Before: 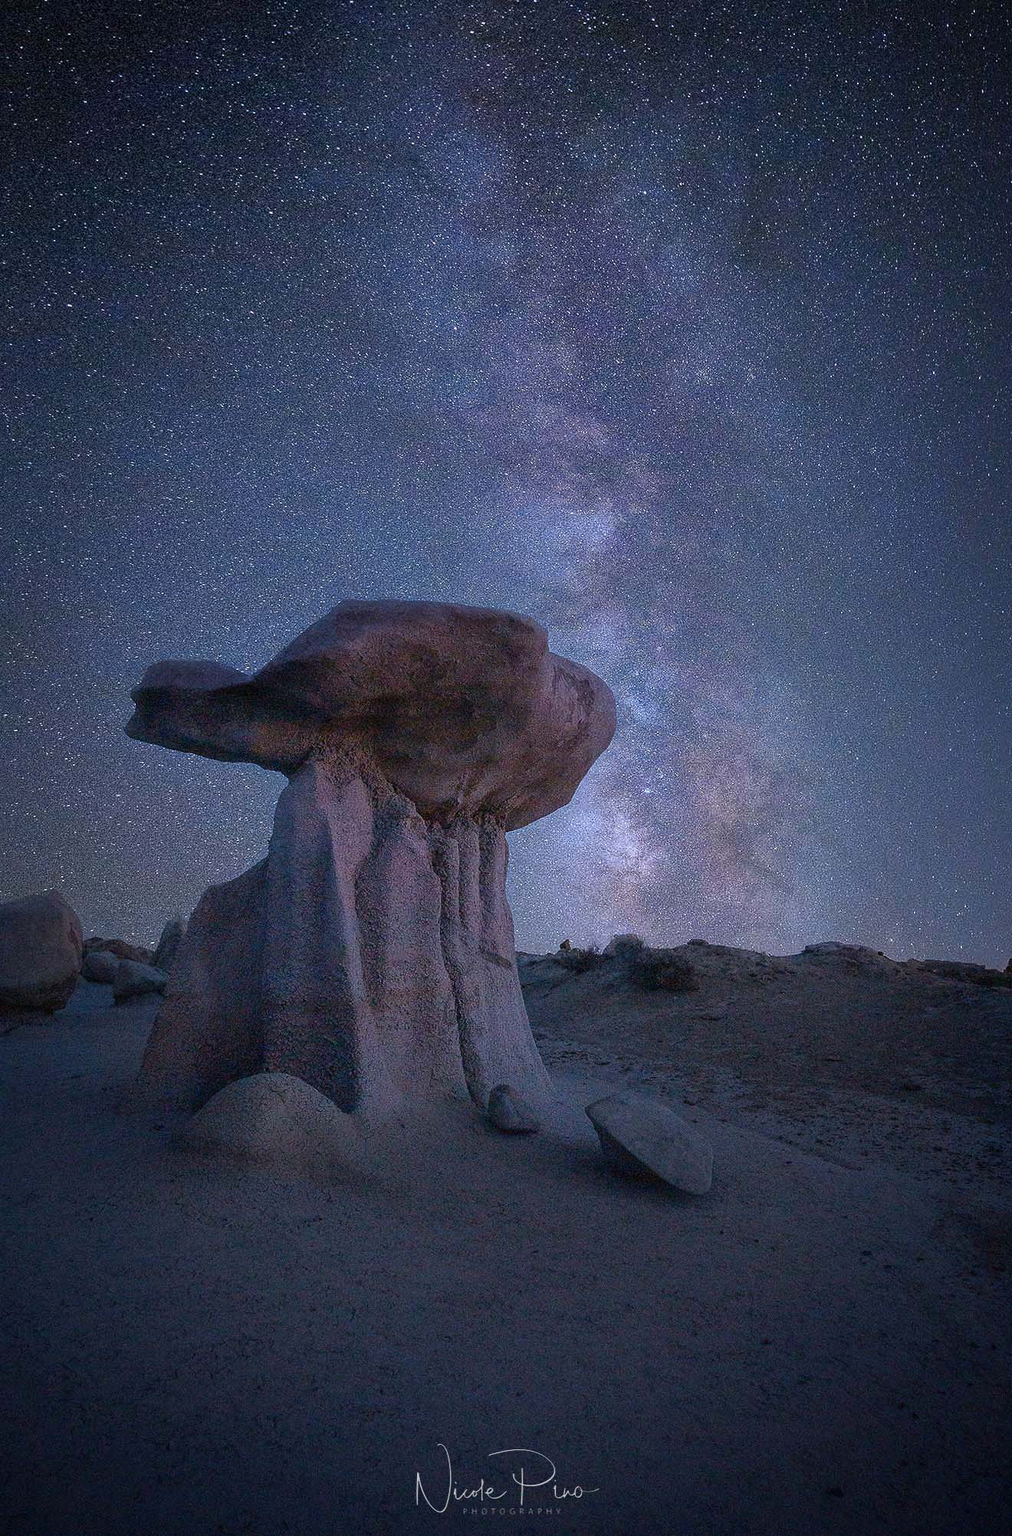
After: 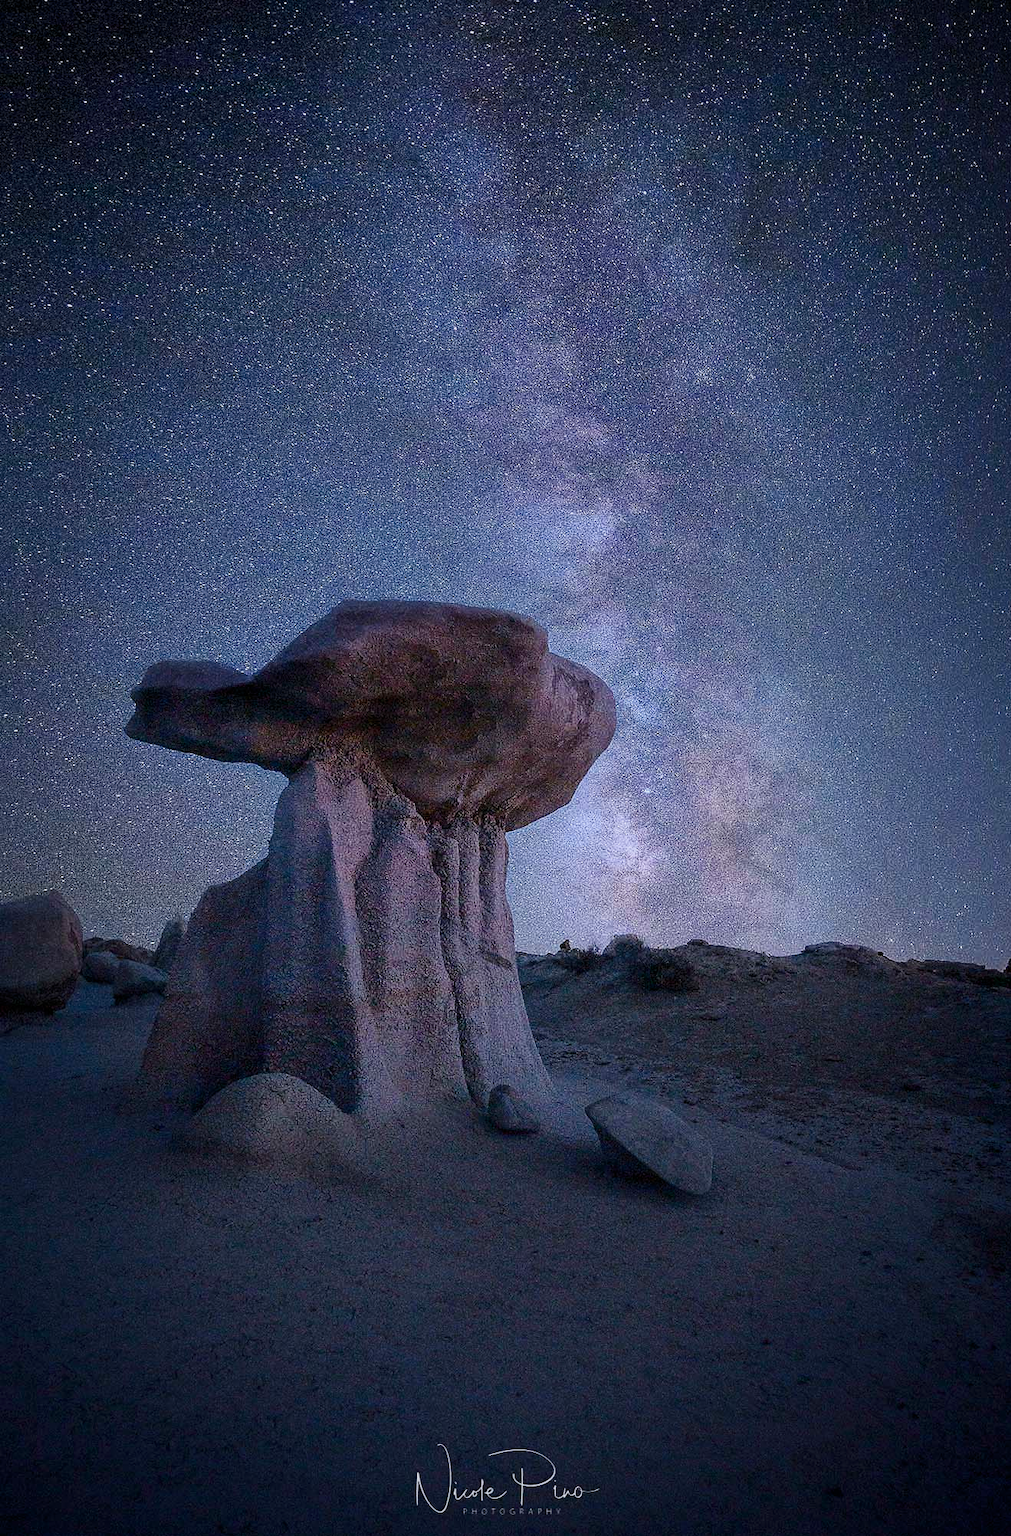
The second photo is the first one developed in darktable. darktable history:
filmic rgb: black relative exposure -8.79 EV, white relative exposure 4.98 EV, threshold 3 EV, target black luminance 0%, hardness 3.77, latitude 66.33%, contrast 0.822, shadows ↔ highlights balance 20%, color science v5 (2021), contrast in shadows safe, contrast in highlights safe, enable highlight reconstruction true
exposure: black level correction 0, exposure 0.5 EV, compensate exposure bias true, compensate highlight preservation false
contrast brightness saturation: contrast 0.28
